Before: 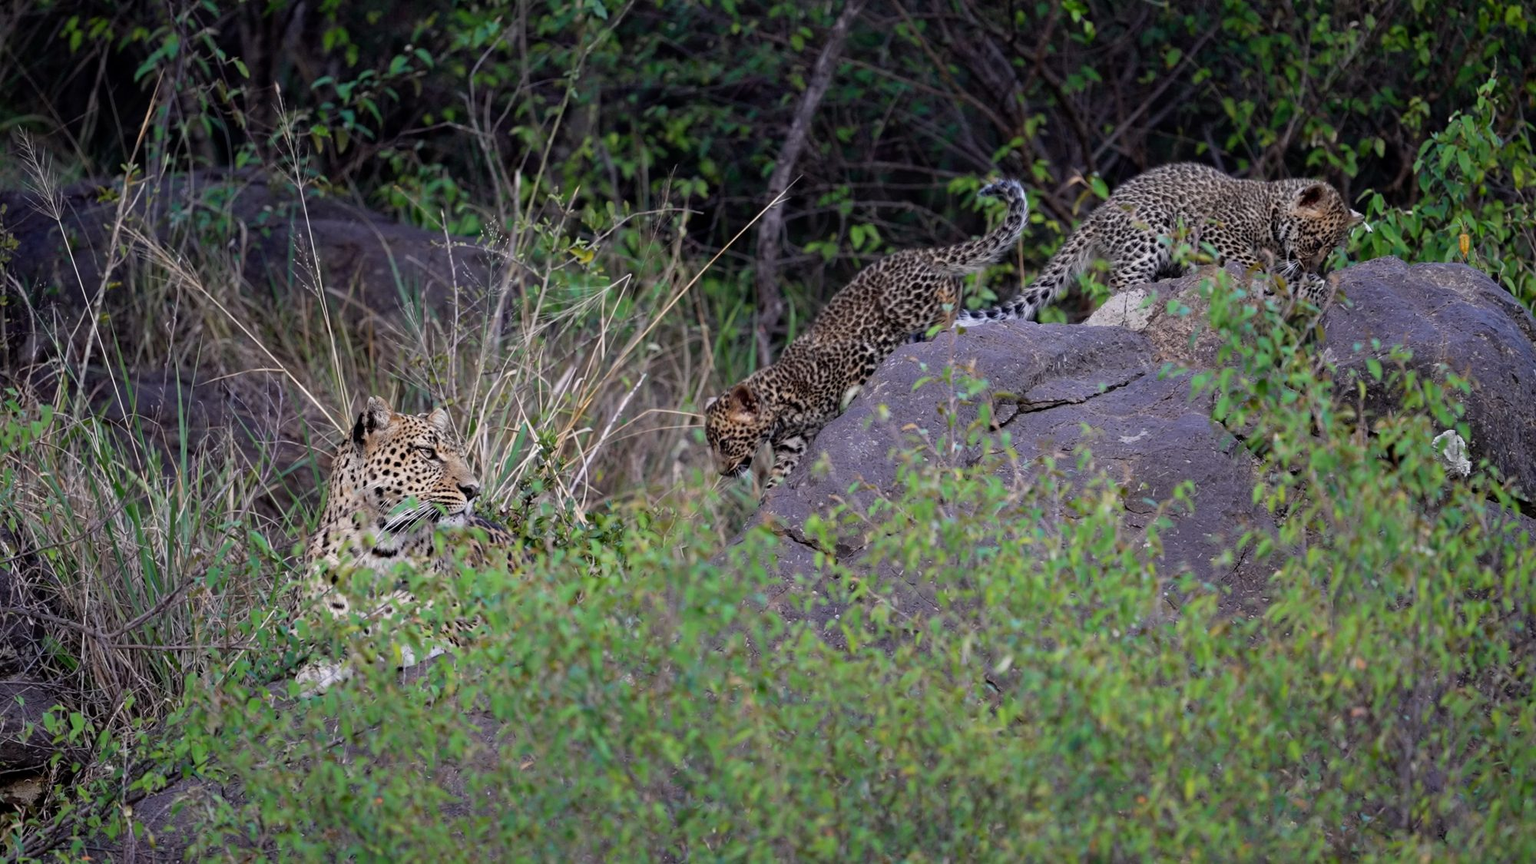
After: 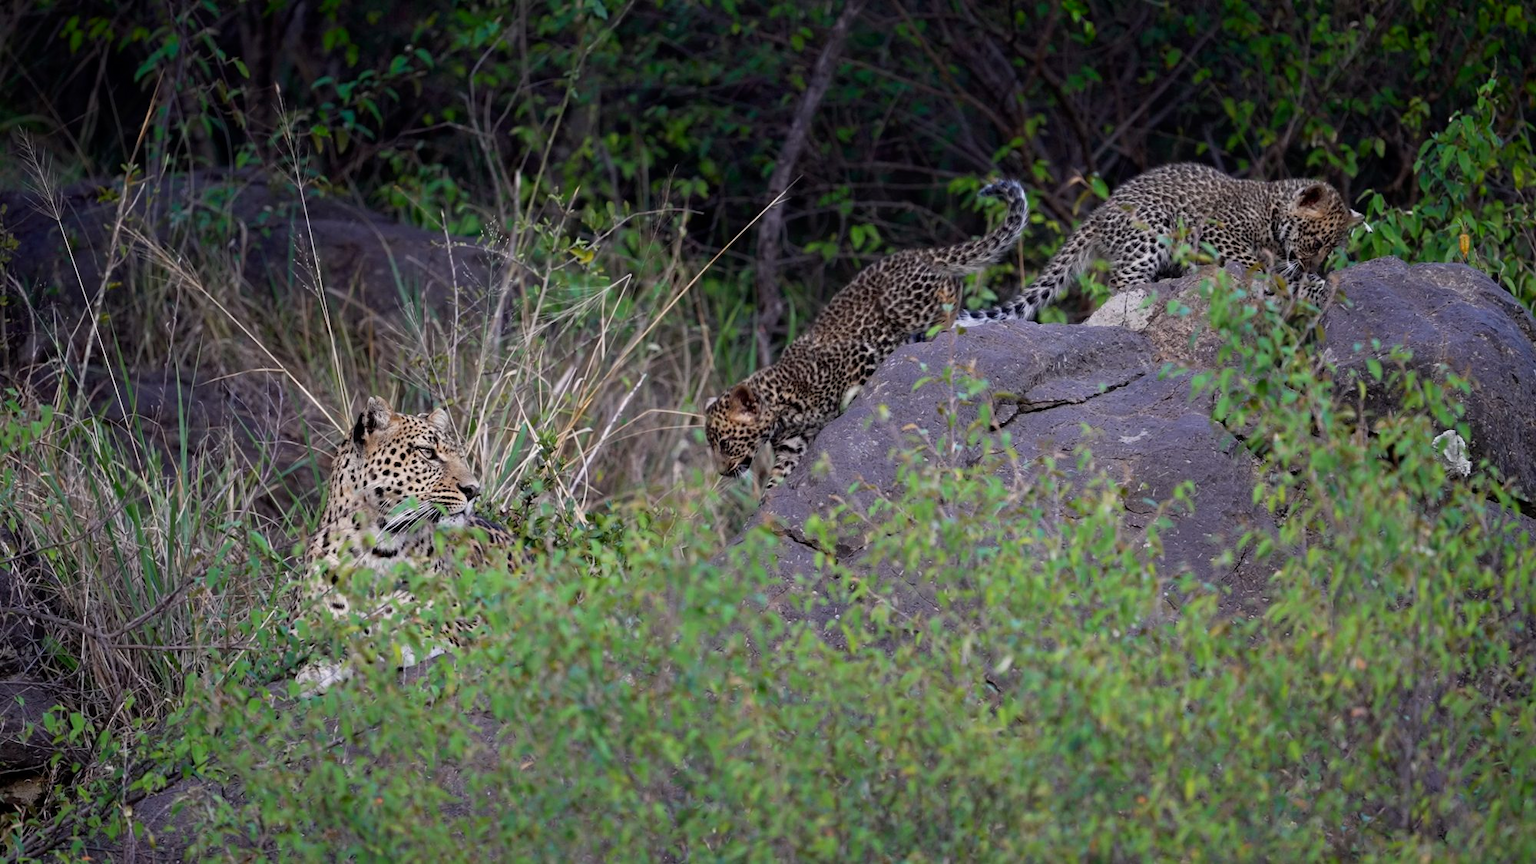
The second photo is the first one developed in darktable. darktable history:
shadows and highlights: shadows -38.87, highlights 64.62, soften with gaussian
